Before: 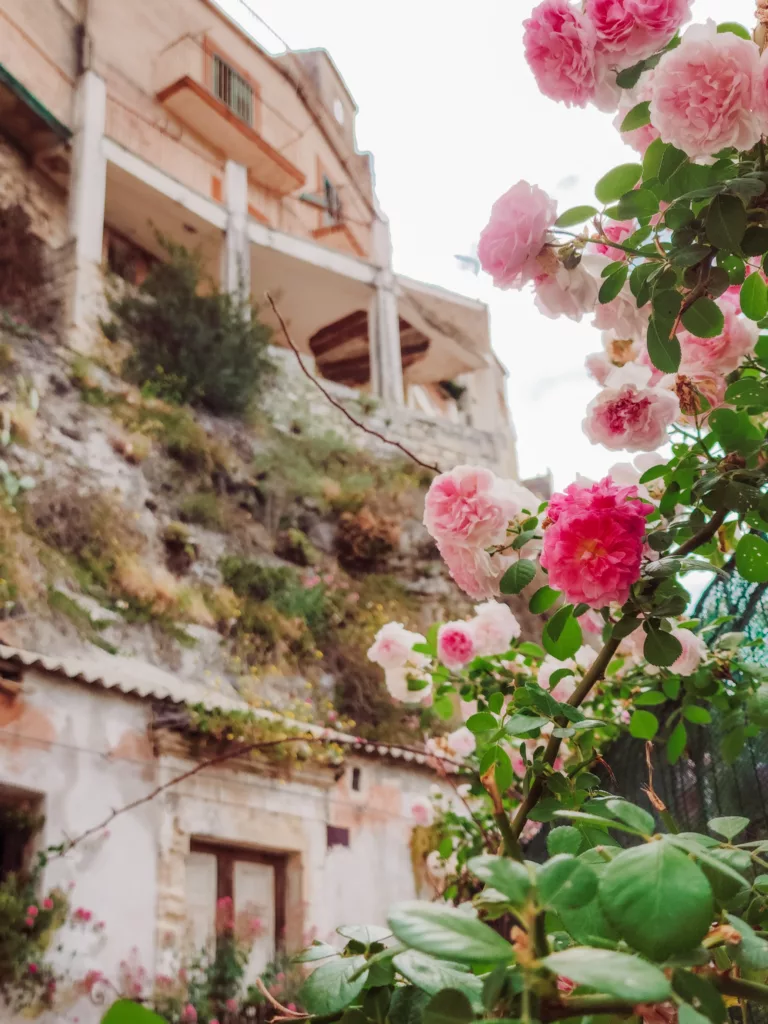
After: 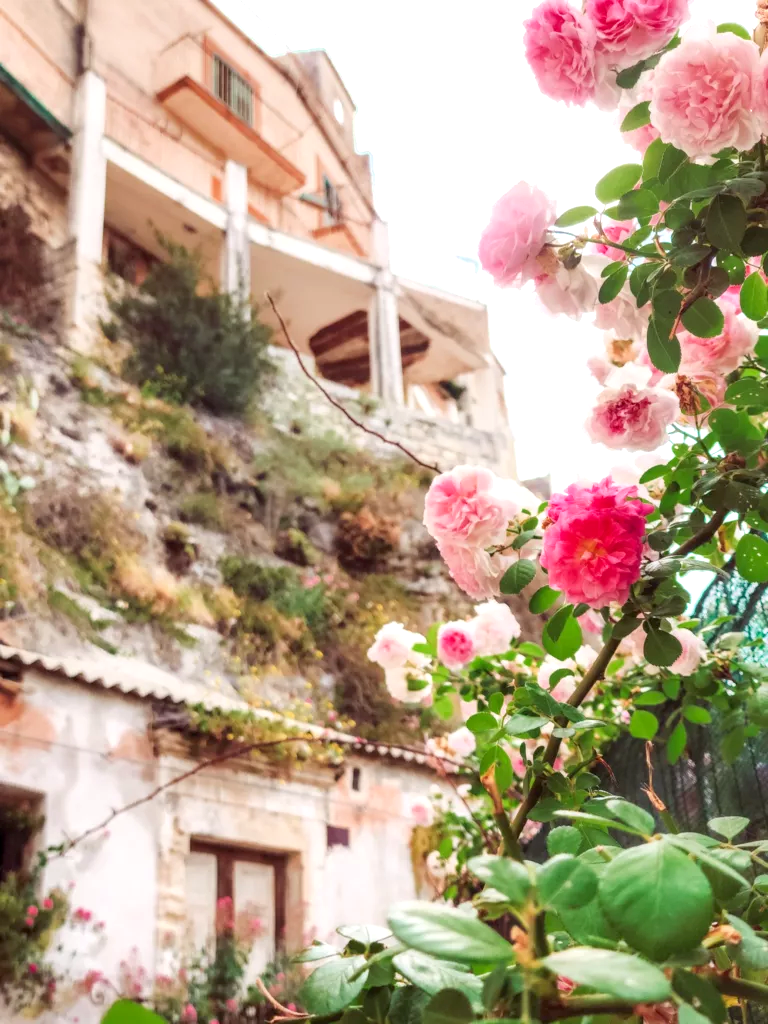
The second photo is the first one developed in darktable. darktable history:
exposure: black level correction 0.001, exposure 0.673 EV, compensate highlight preservation false
